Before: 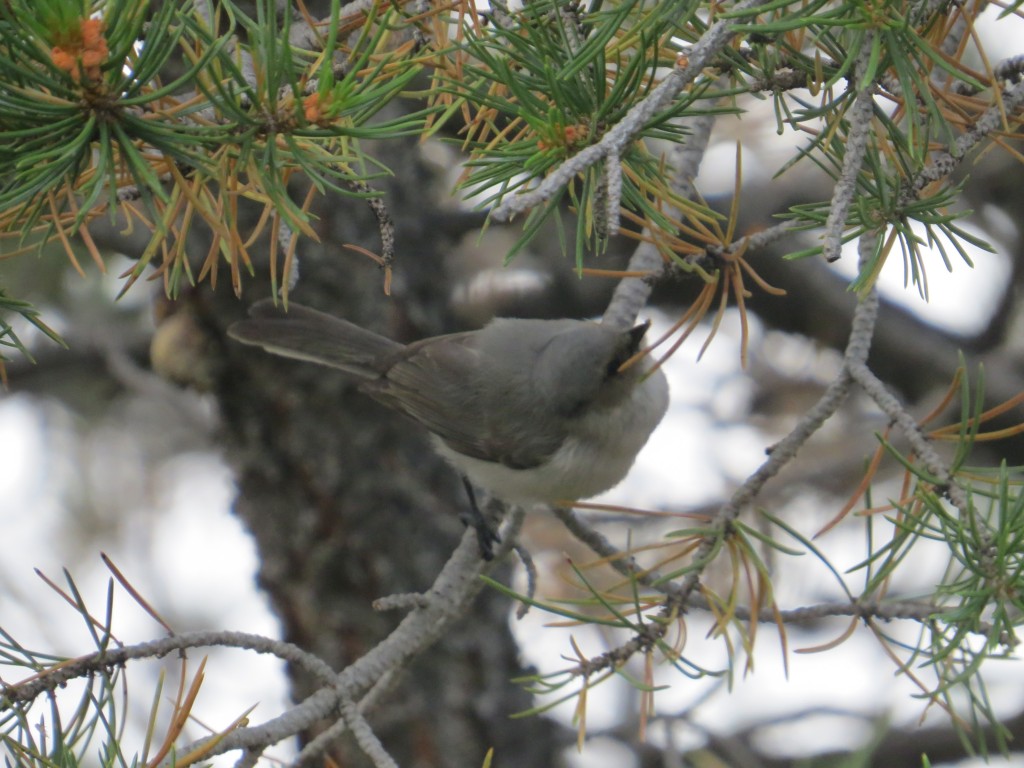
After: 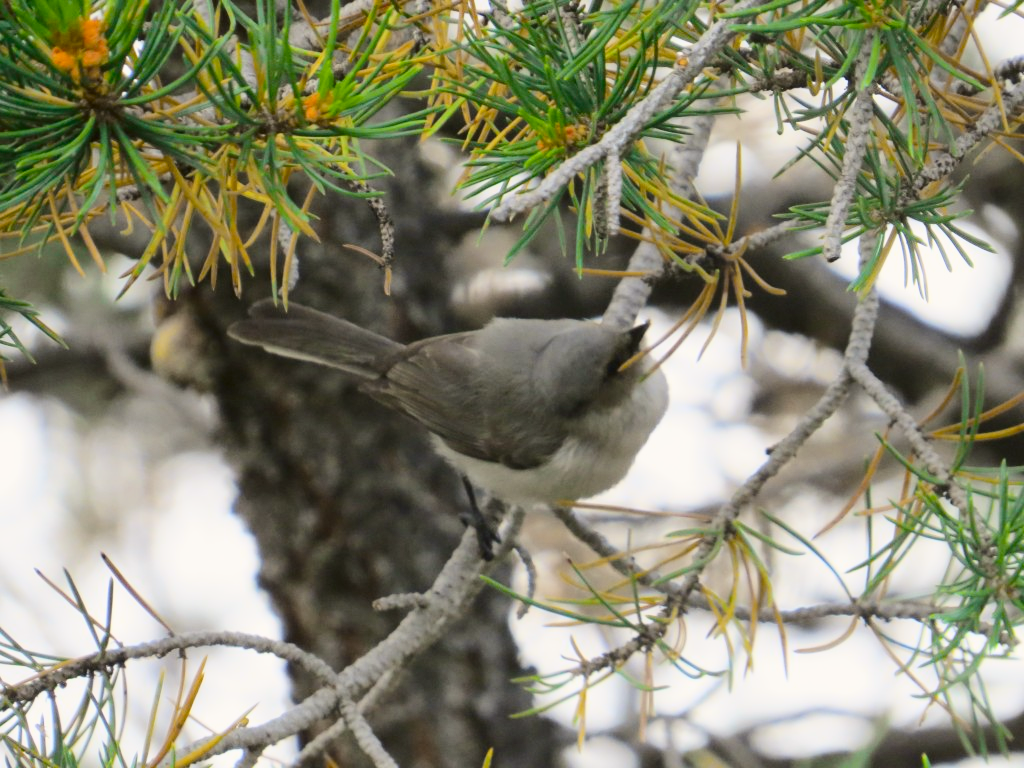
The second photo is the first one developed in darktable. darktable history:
tone curve: curves: ch0 [(0, 0) (0.104, 0.068) (0.236, 0.227) (0.46, 0.576) (0.657, 0.796) (0.861, 0.932) (1, 0.981)]; ch1 [(0, 0) (0.353, 0.344) (0.434, 0.382) (0.479, 0.476) (0.502, 0.504) (0.544, 0.534) (0.57, 0.57) (0.586, 0.603) (0.618, 0.631) (0.657, 0.679) (1, 1)]; ch2 [(0, 0) (0.34, 0.314) (0.434, 0.43) (0.5, 0.511) (0.528, 0.545) (0.557, 0.573) (0.573, 0.618) (0.628, 0.751) (1, 1)], color space Lab, independent channels, preserve colors none
tone equalizer: edges refinement/feathering 500, mask exposure compensation -1.57 EV, preserve details no
